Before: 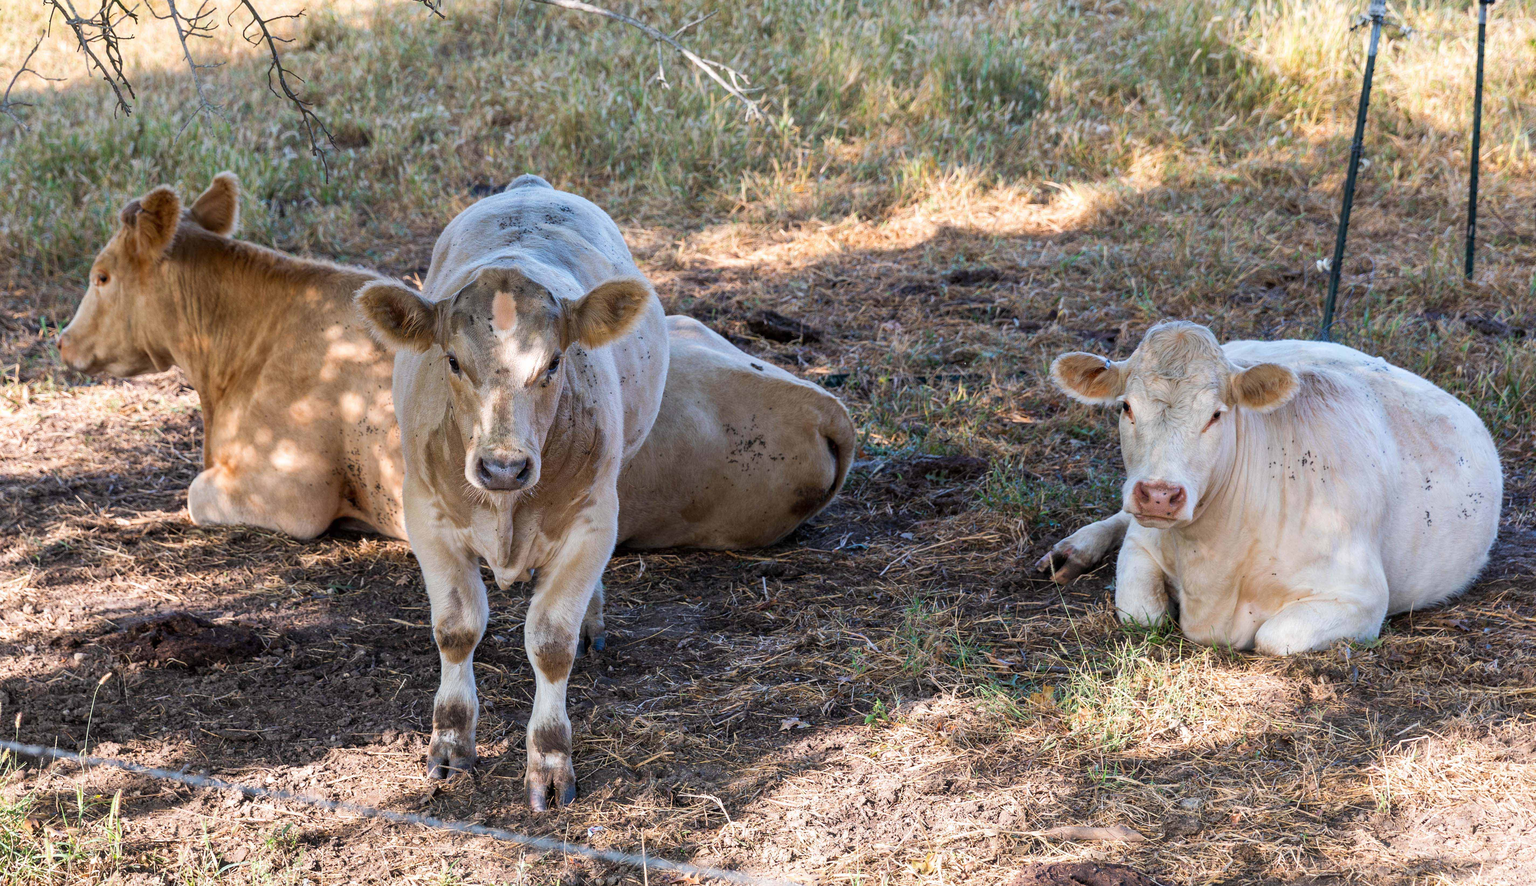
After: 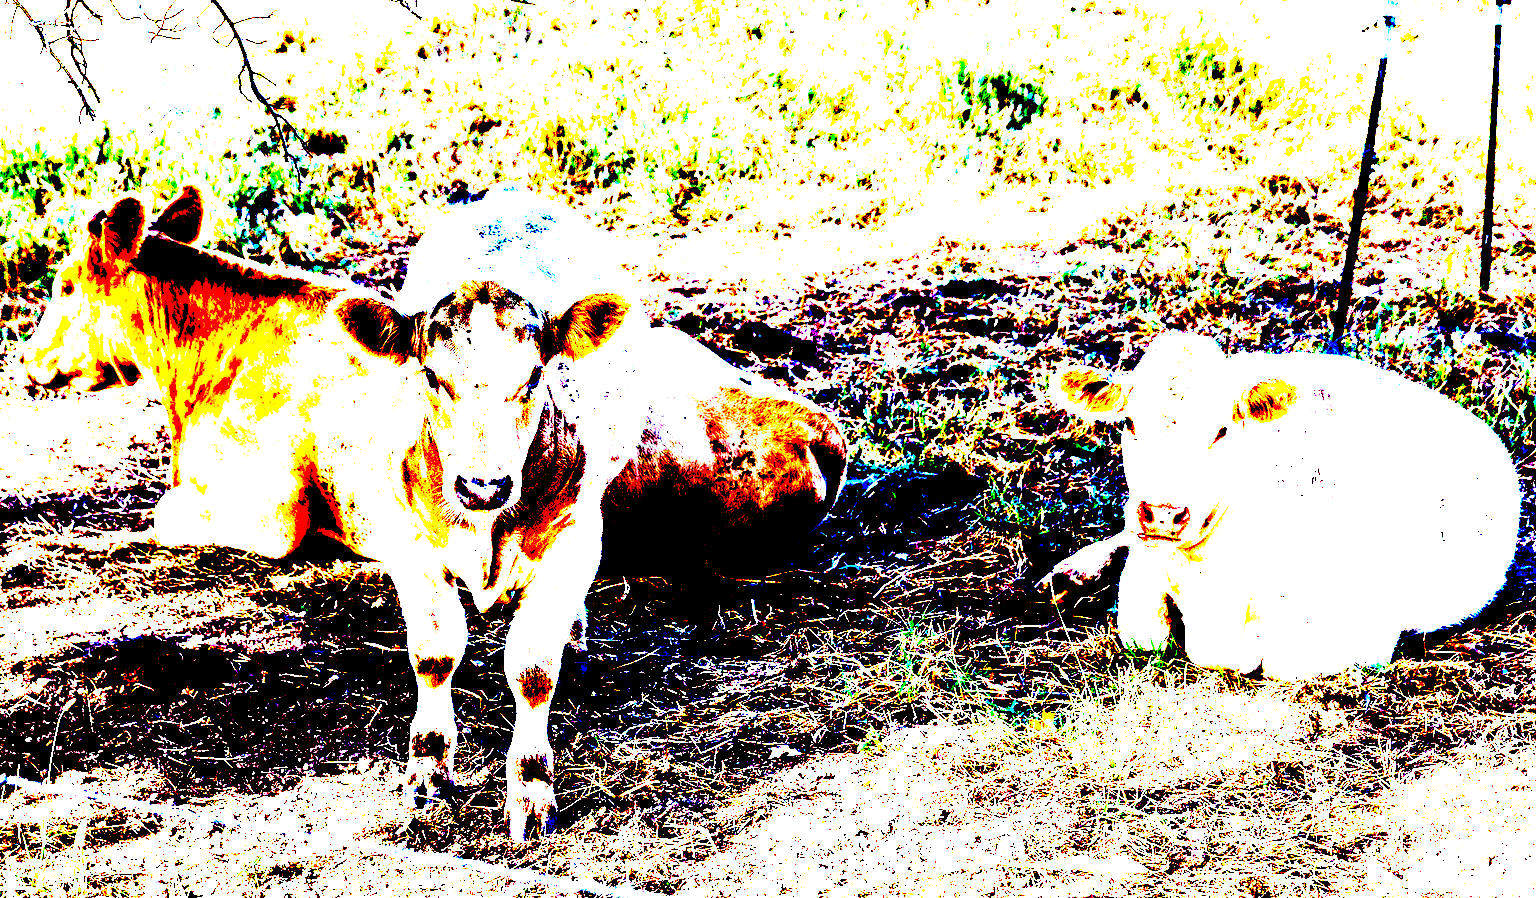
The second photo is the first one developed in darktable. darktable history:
exposure: black level correction 0.1, exposure 3 EV, compensate highlight preservation false
crop and rotate: left 2.536%, right 1.107%, bottom 2.246%
